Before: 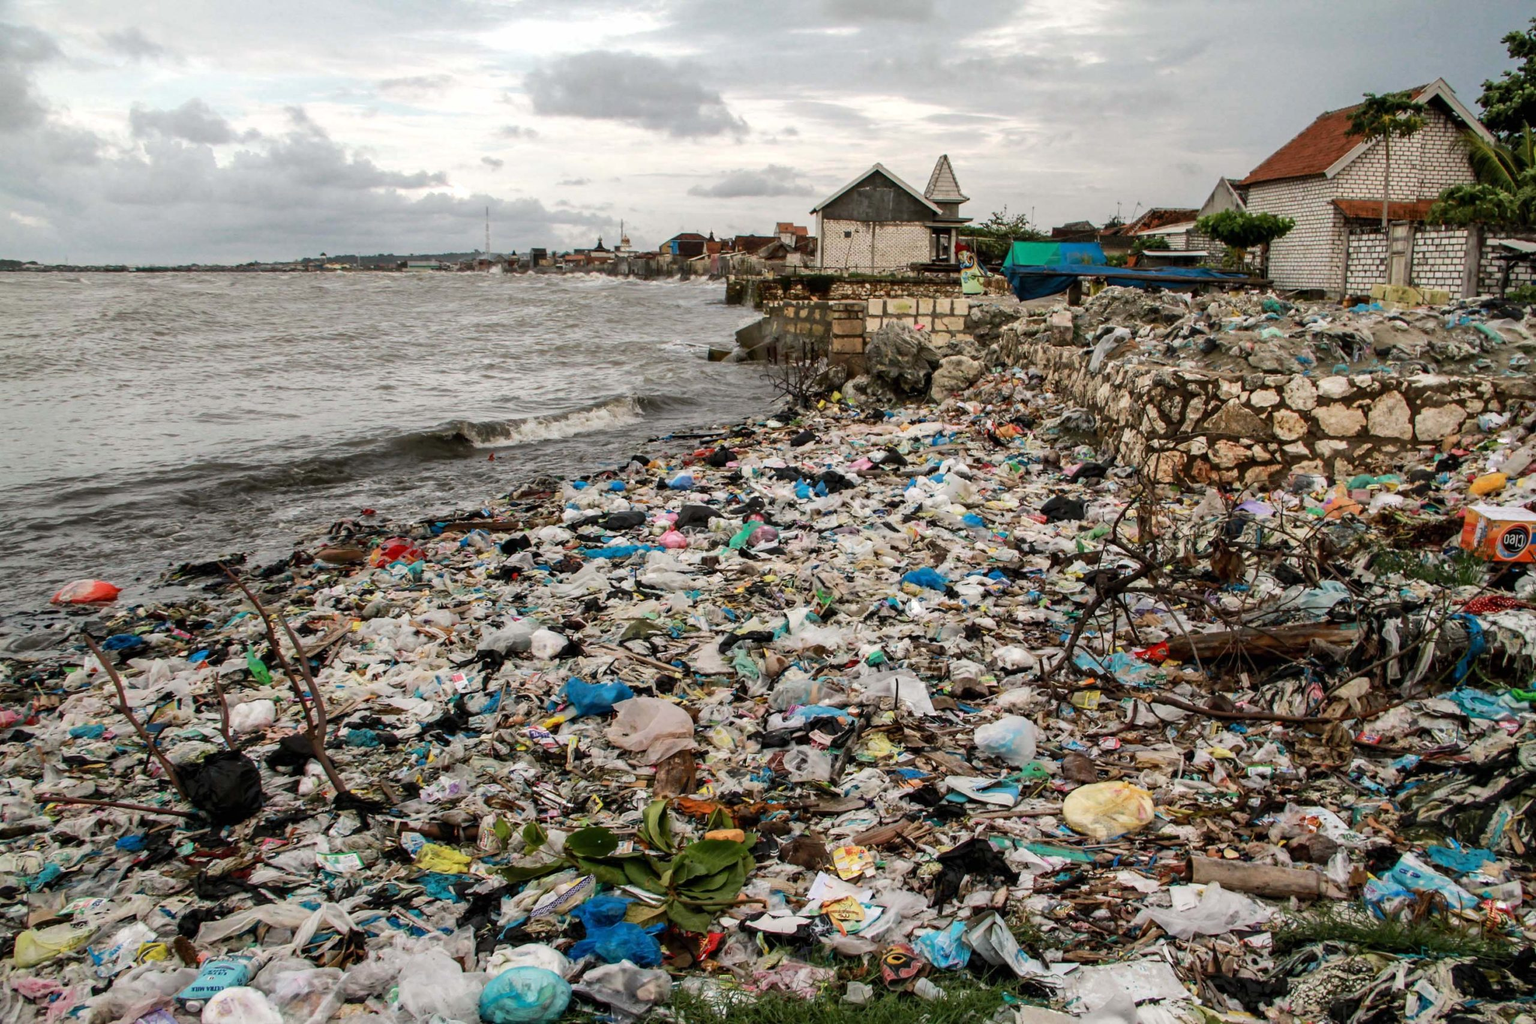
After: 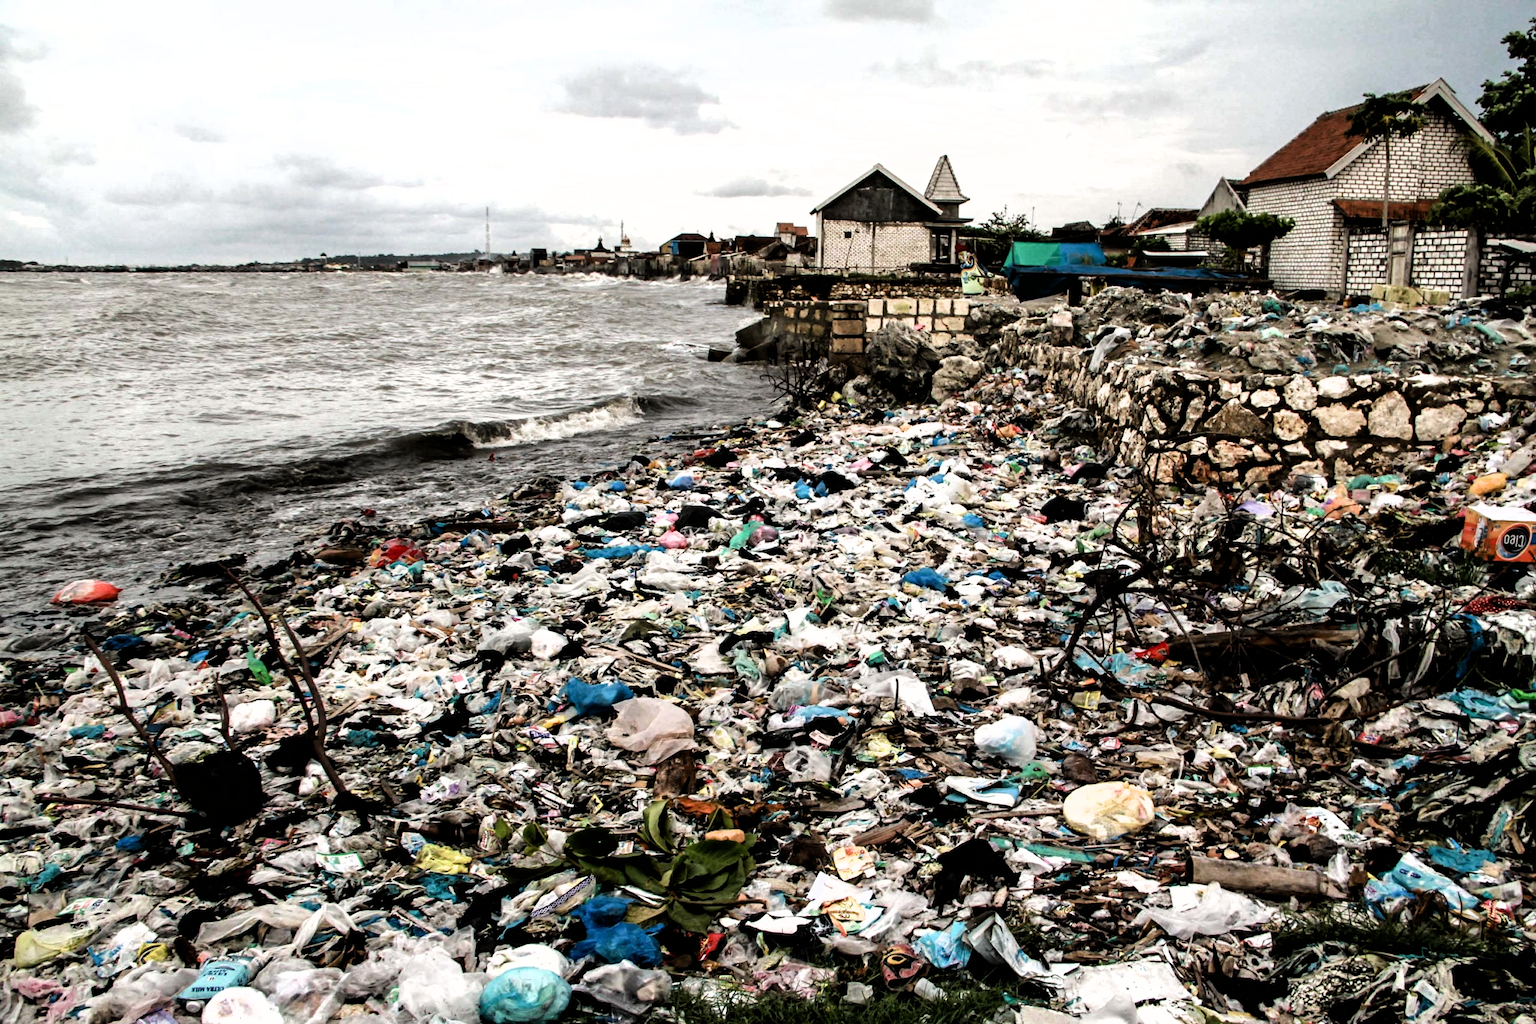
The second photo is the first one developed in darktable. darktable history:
filmic rgb: black relative exposure -8.3 EV, white relative exposure 2.24 EV, threshold 5.96 EV, hardness 7.13, latitude 86.58%, contrast 1.702, highlights saturation mix -3.57%, shadows ↔ highlights balance -2.64%, enable highlight reconstruction true
